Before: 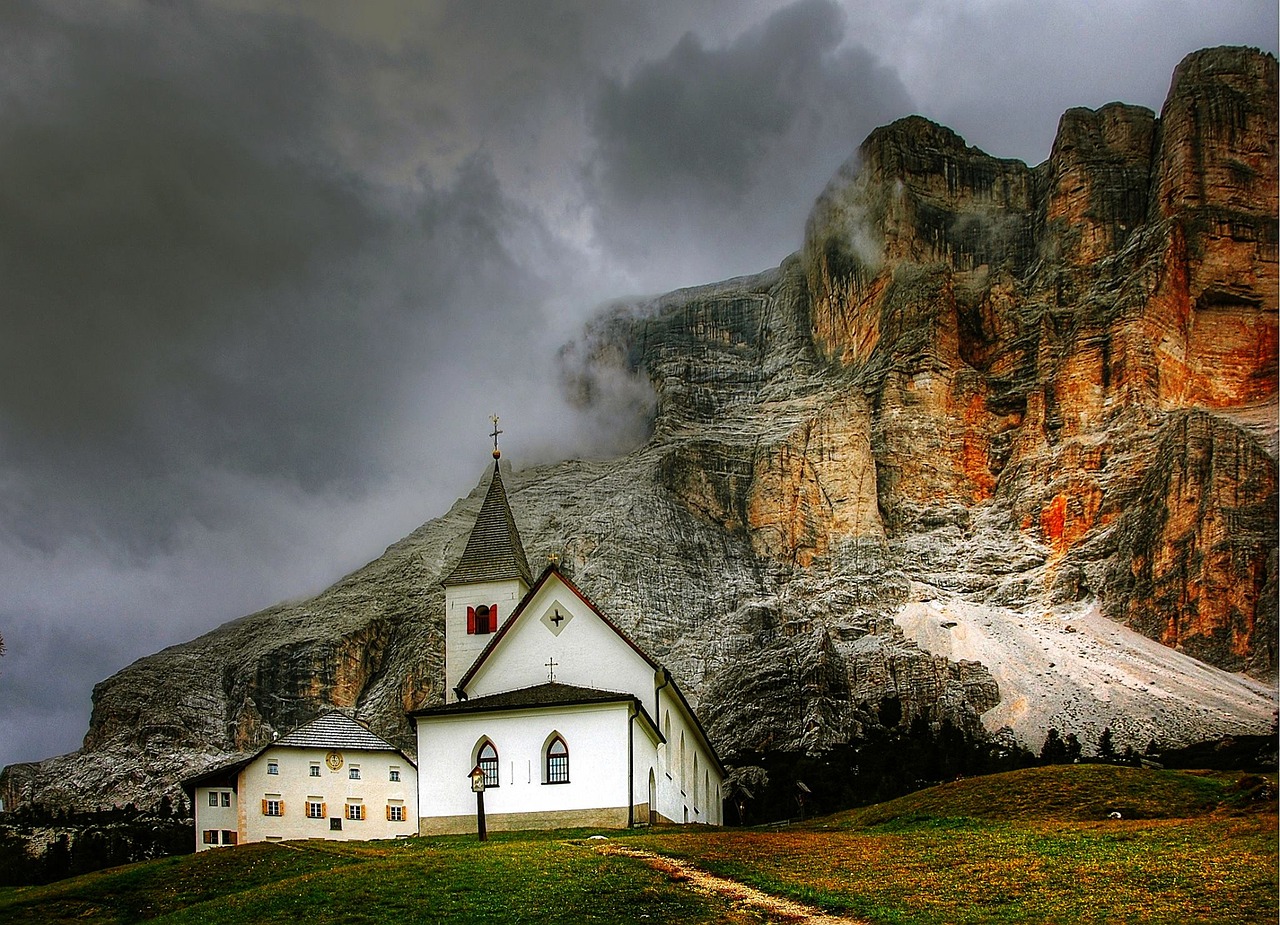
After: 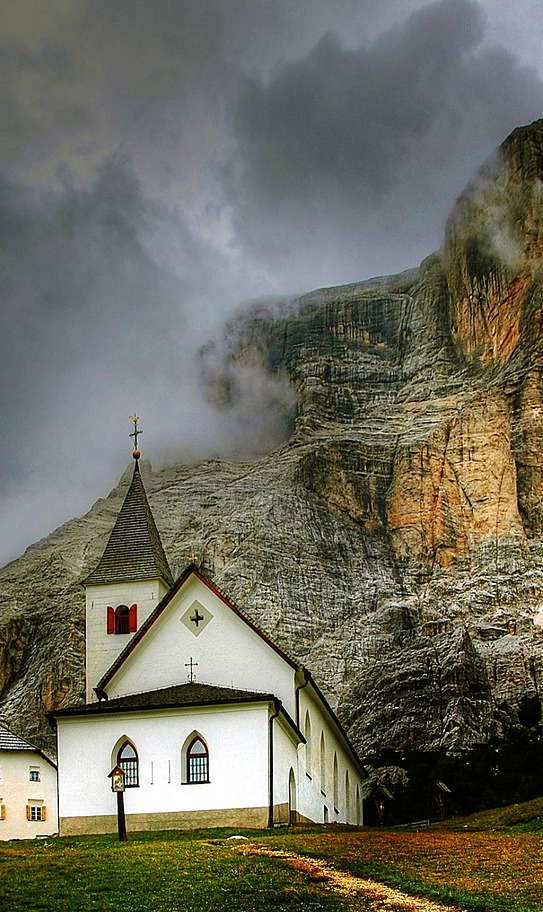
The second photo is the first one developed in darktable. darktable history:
velvia: on, module defaults
crop: left 28.161%, right 29.39%
